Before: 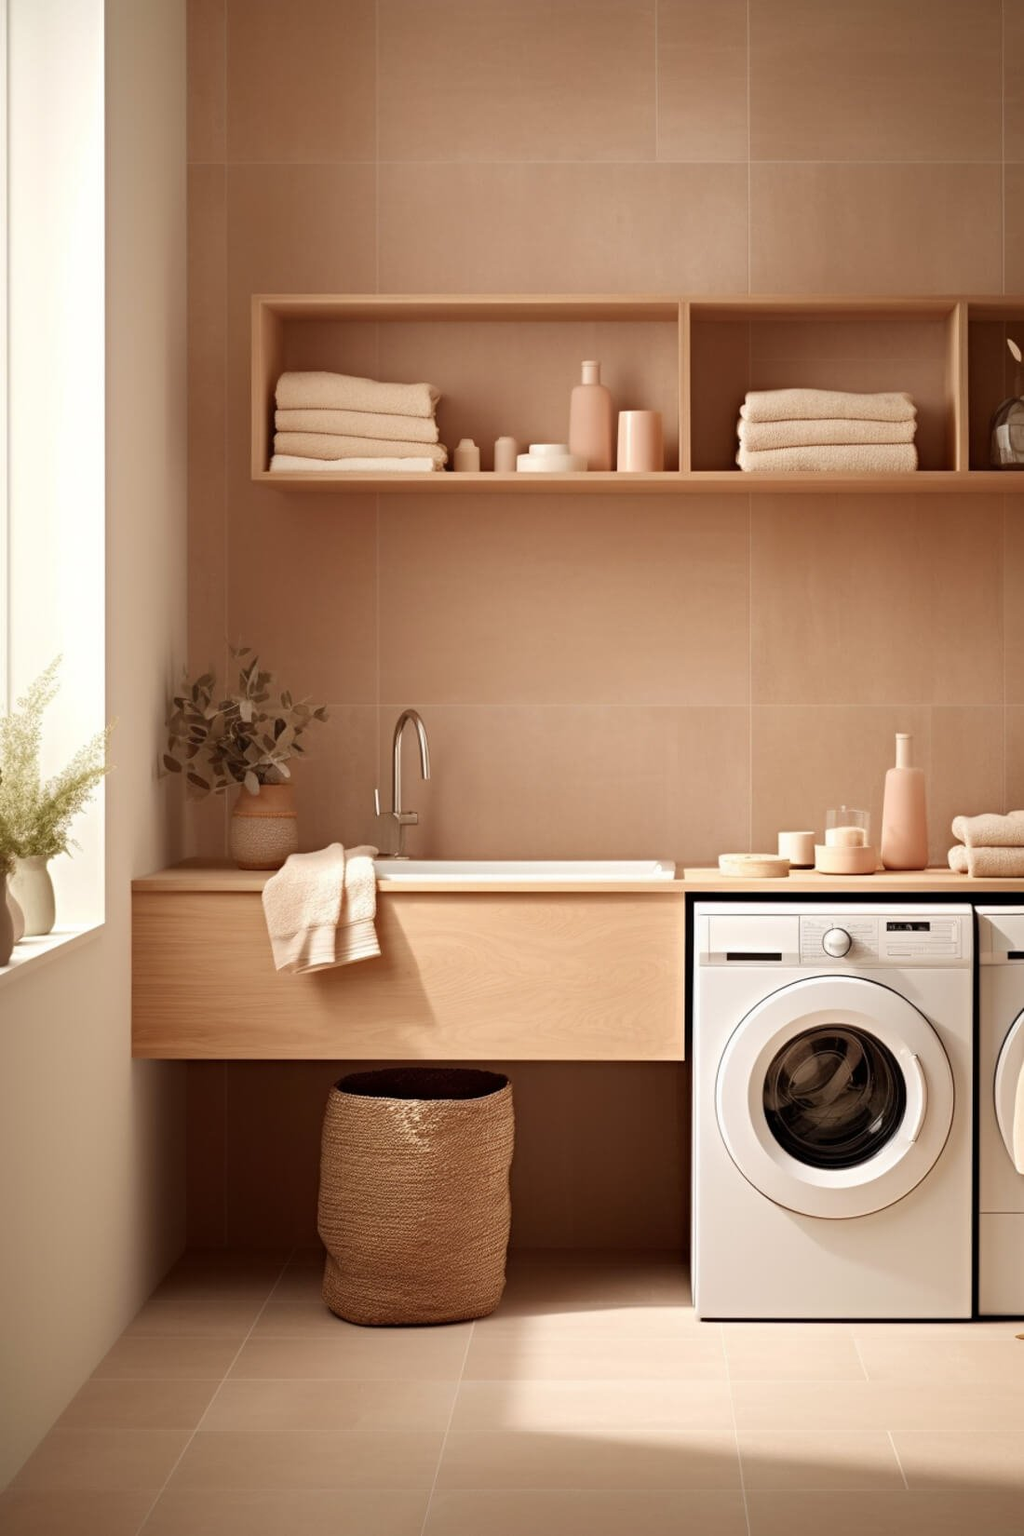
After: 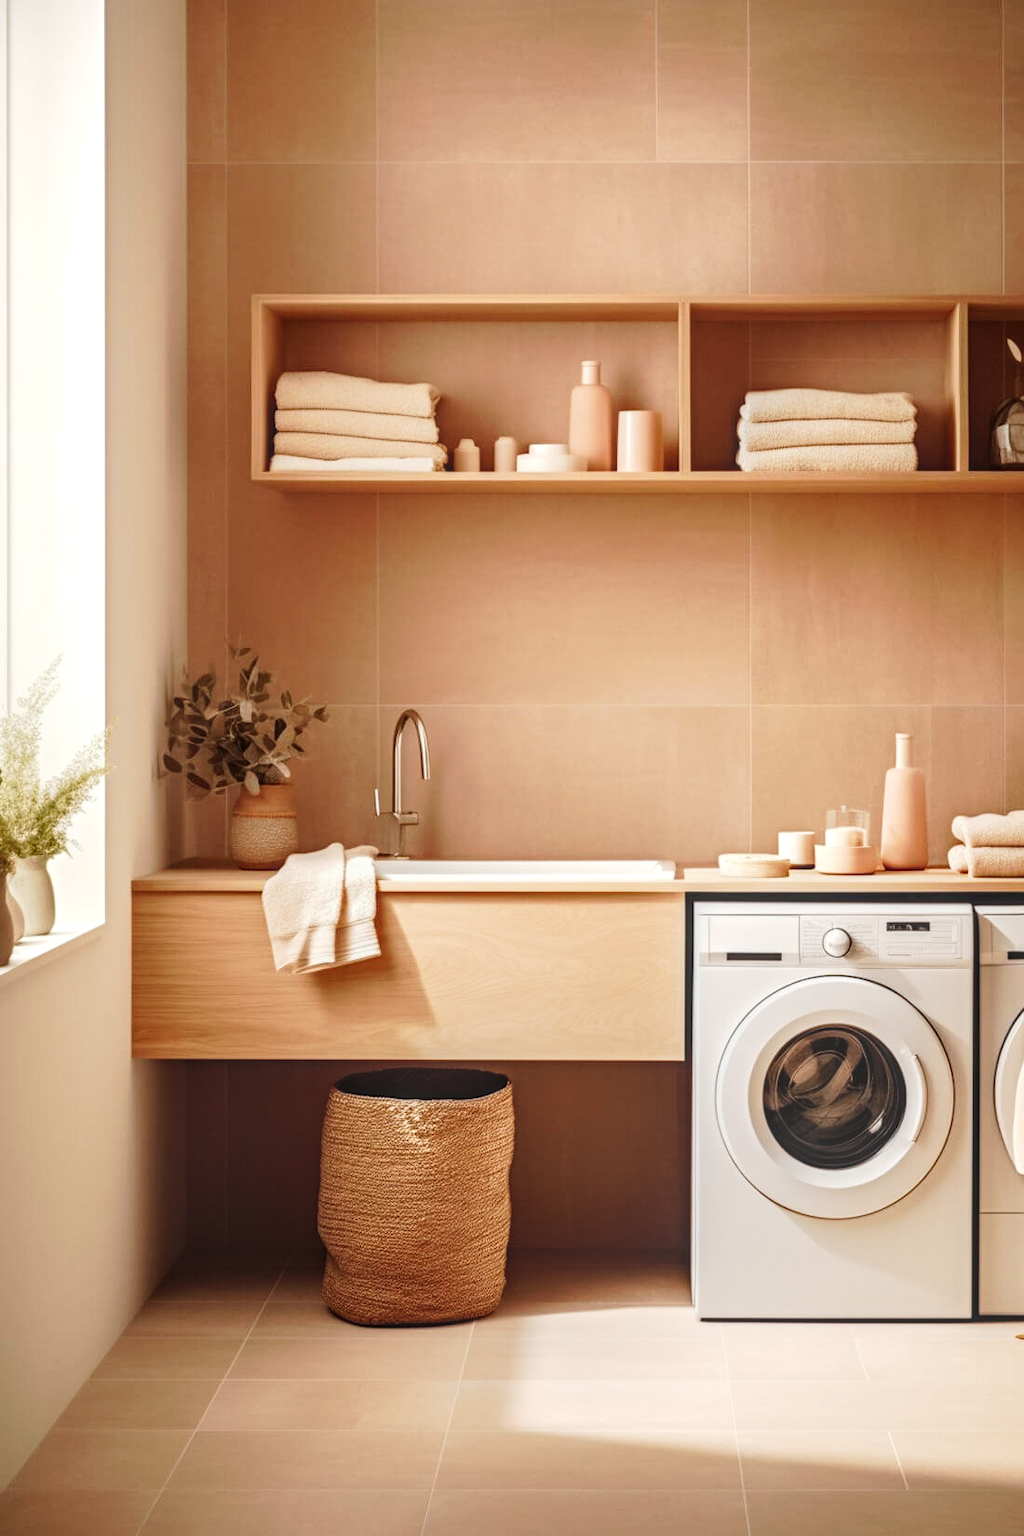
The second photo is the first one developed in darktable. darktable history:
local contrast: highlights 0%, shadows 0%, detail 133%
tone curve: curves: ch0 [(0, 0) (0.003, 0.024) (0.011, 0.032) (0.025, 0.041) (0.044, 0.054) (0.069, 0.069) (0.1, 0.09) (0.136, 0.116) (0.177, 0.162) (0.224, 0.213) (0.277, 0.278) (0.335, 0.359) (0.399, 0.447) (0.468, 0.543) (0.543, 0.621) (0.623, 0.717) (0.709, 0.807) (0.801, 0.876) (0.898, 0.934) (1, 1)], preserve colors none
